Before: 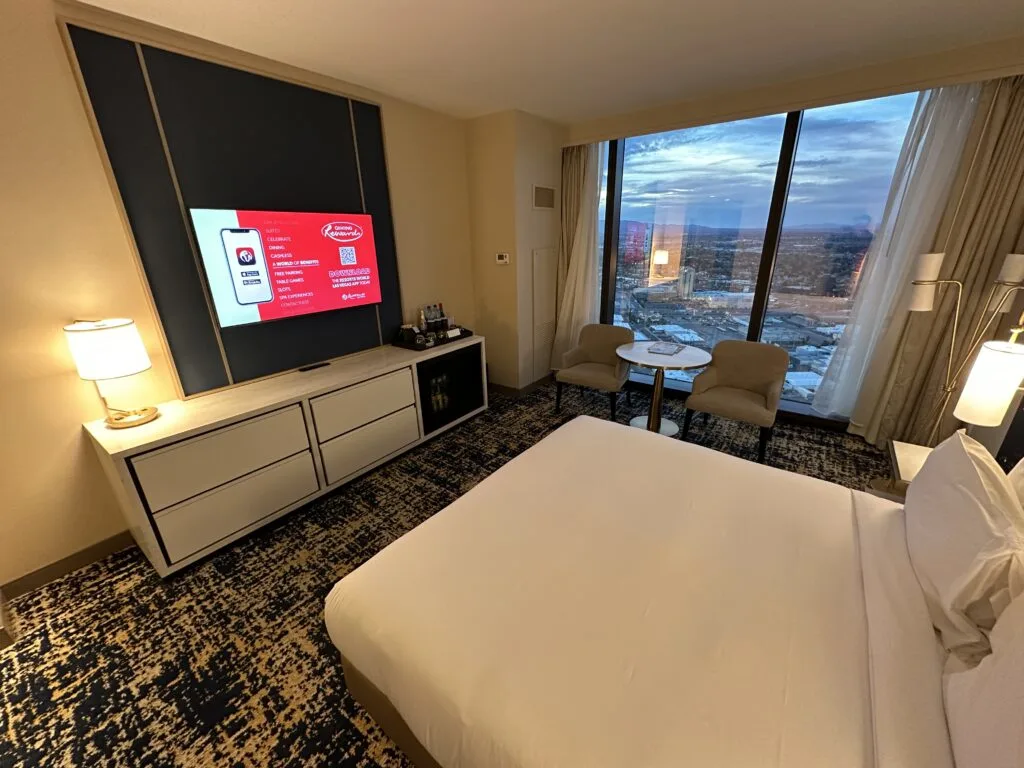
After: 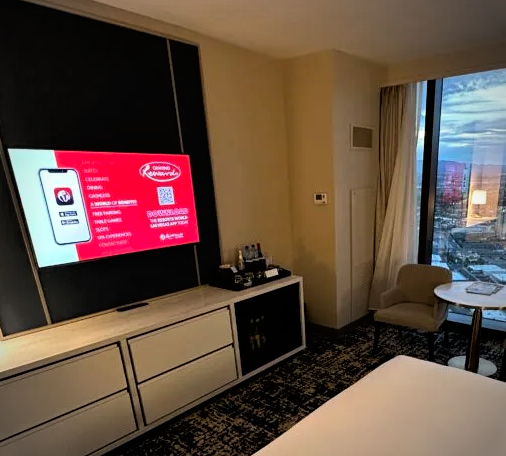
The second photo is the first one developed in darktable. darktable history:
vignetting: fall-off radius 46.25%
tone curve: curves: ch0 [(0, 0) (0.118, 0.034) (0.182, 0.124) (0.265, 0.214) (0.504, 0.508) (0.783, 0.825) (1, 1)]
crop: left 17.799%, top 7.815%, right 32.763%, bottom 32.702%
